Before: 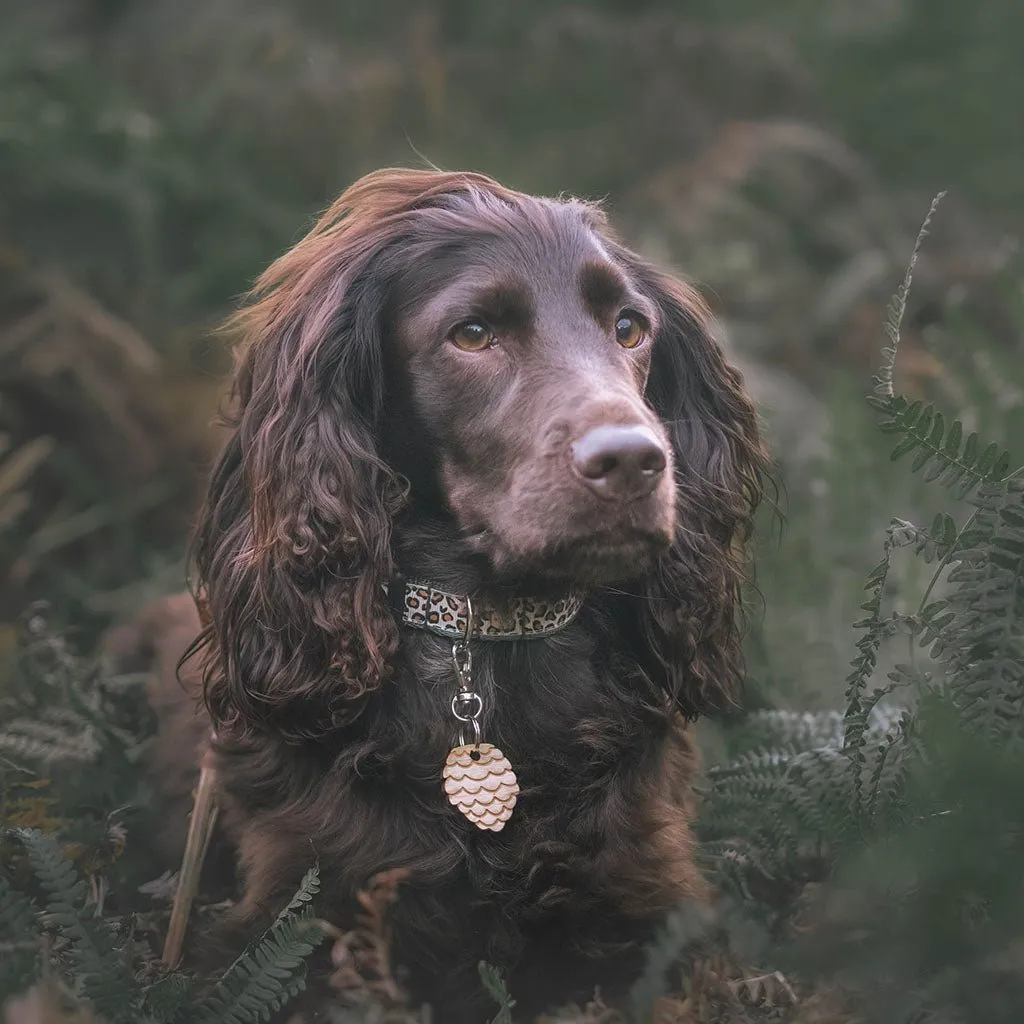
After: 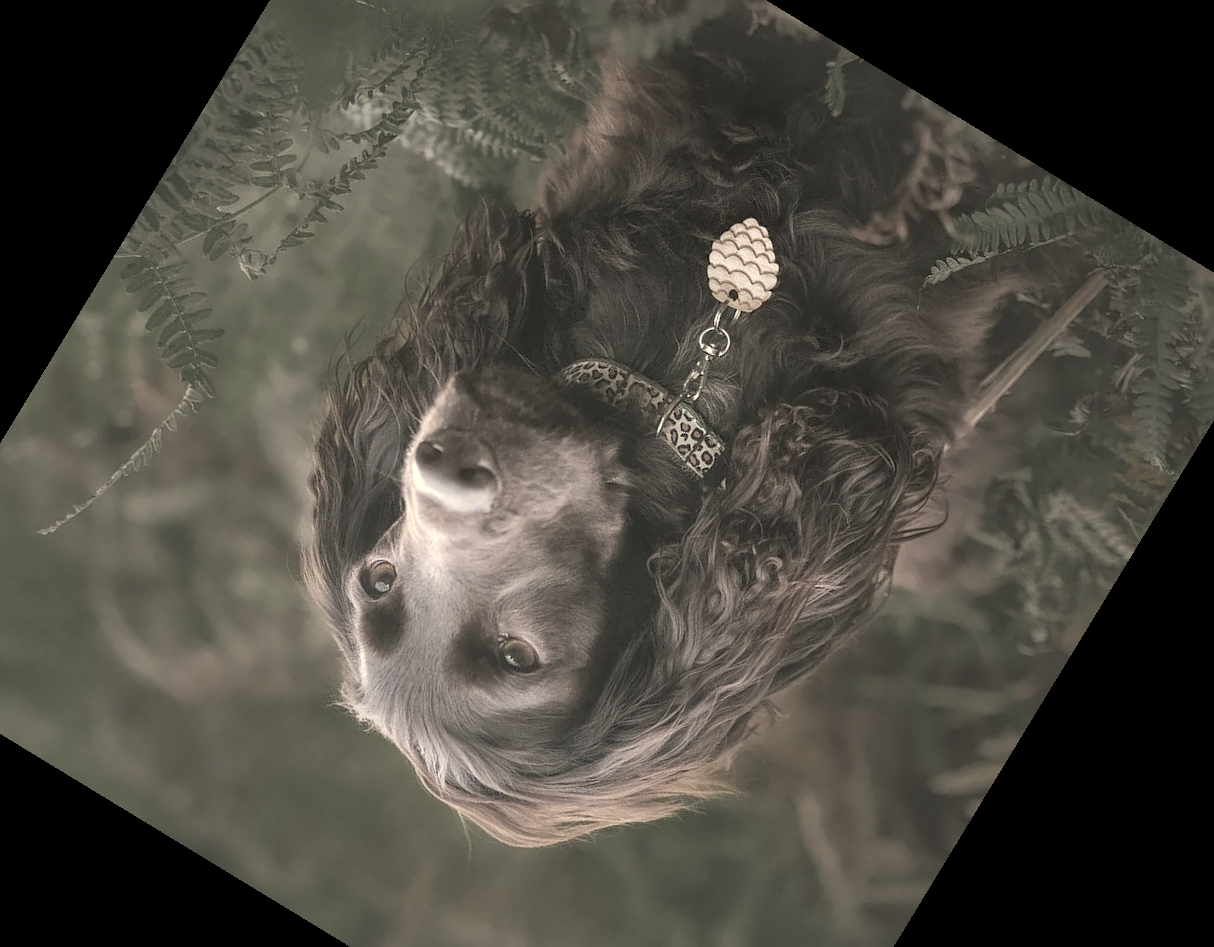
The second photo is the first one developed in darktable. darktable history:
crop and rotate: angle 148.68°, left 9.111%, top 15.603%, right 4.588%, bottom 17.041%
exposure: exposure 0.648 EV, compensate highlight preservation false
color zones: curves: ch0 [(0, 0.487) (0.241, 0.395) (0.434, 0.373) (0.658, 0.412) (0.838, 0.487)]; ch1 [(0, 0) (0.053, 0.053) (0.211, 0.202) (0.579, 0.259) (0.781, 0.241)]
white balance: red 1.08, blue 0.791
